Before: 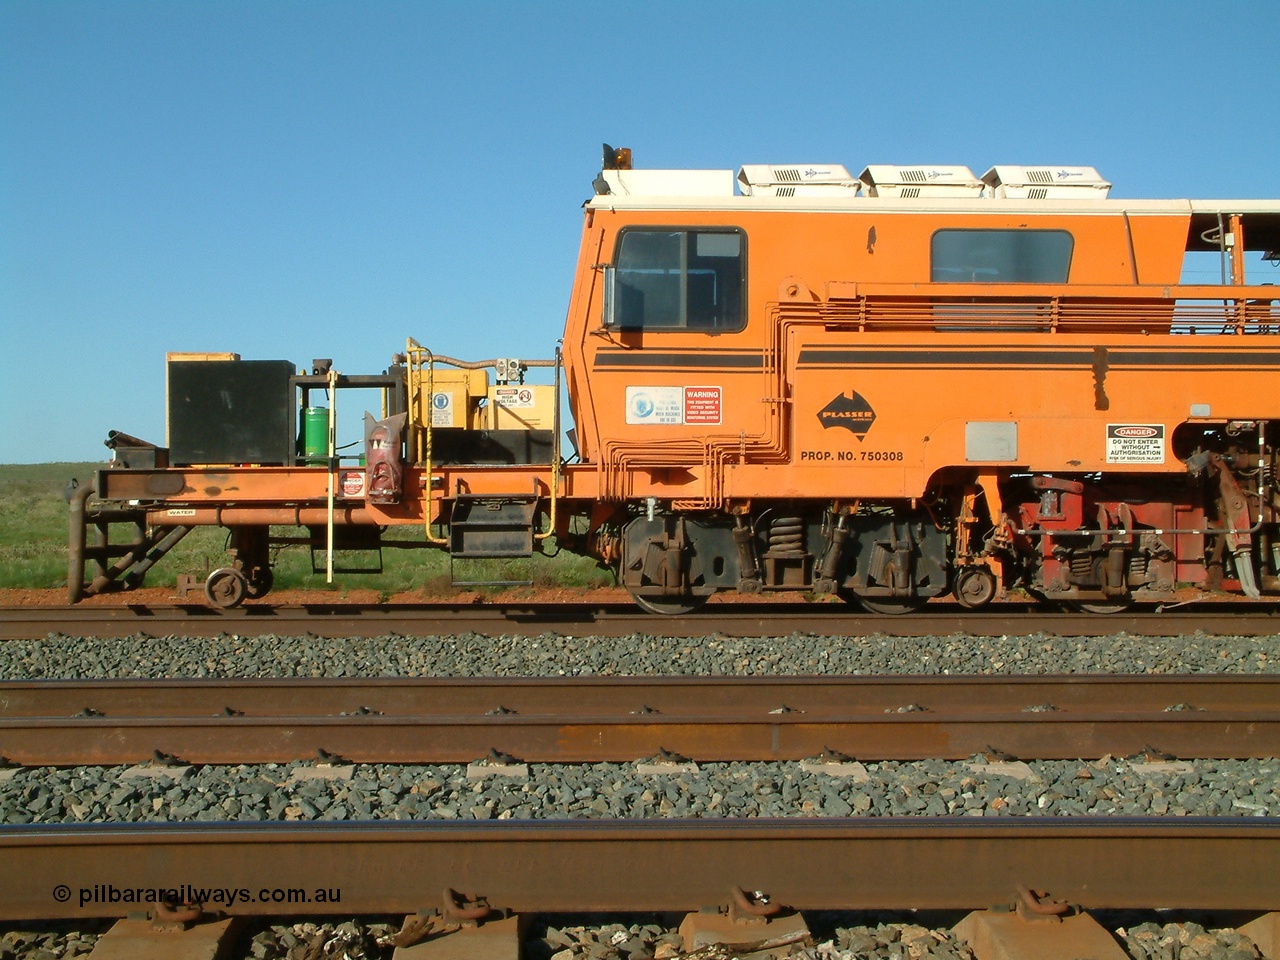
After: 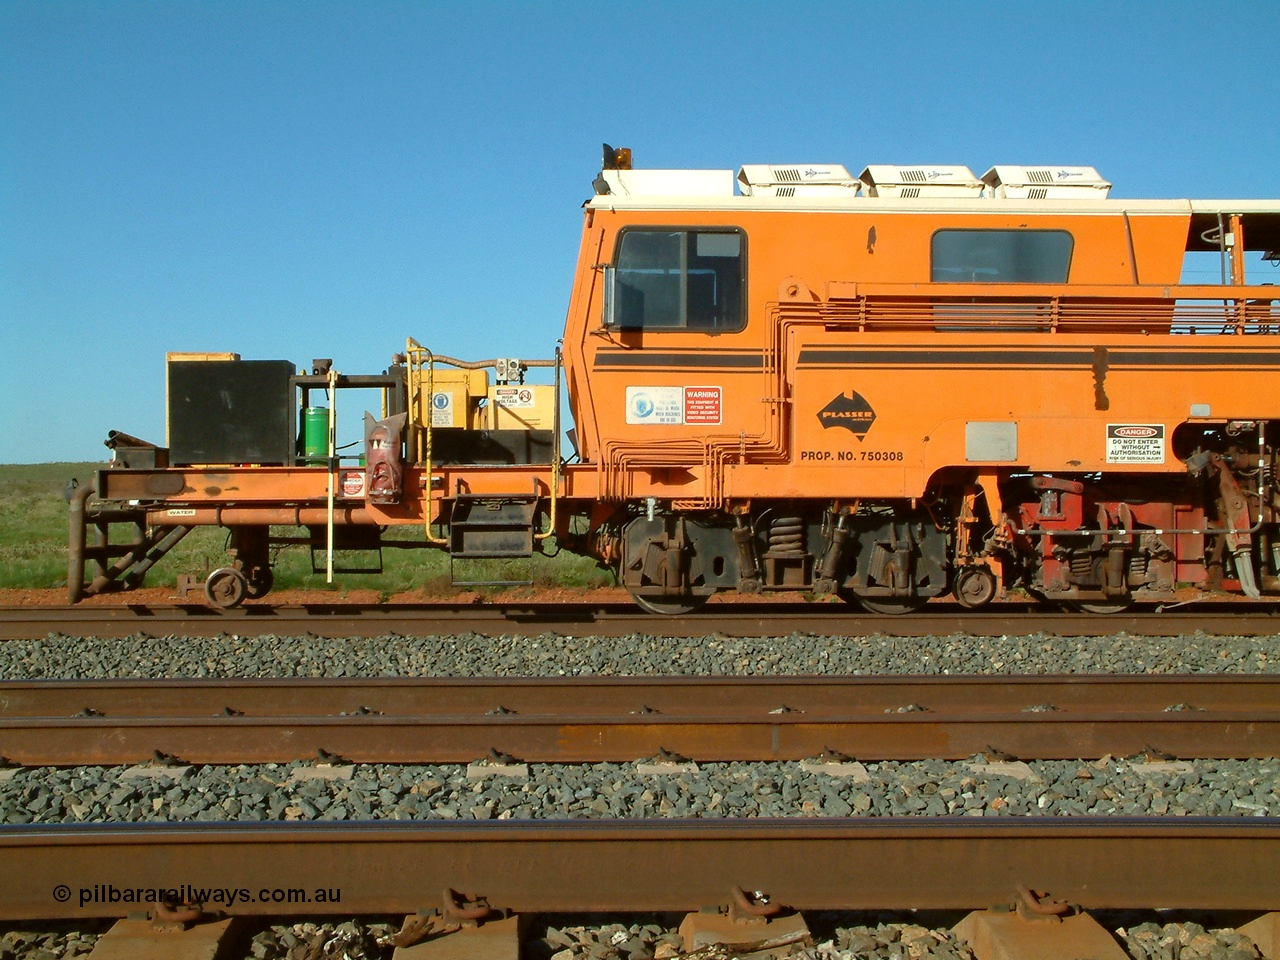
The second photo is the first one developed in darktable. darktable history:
haze removal: compatibility mode true, adaptive false
color correction: highlights a* -2.73, highlights b* -2.09, shadows a* 2.41, shadows b* 2.73
